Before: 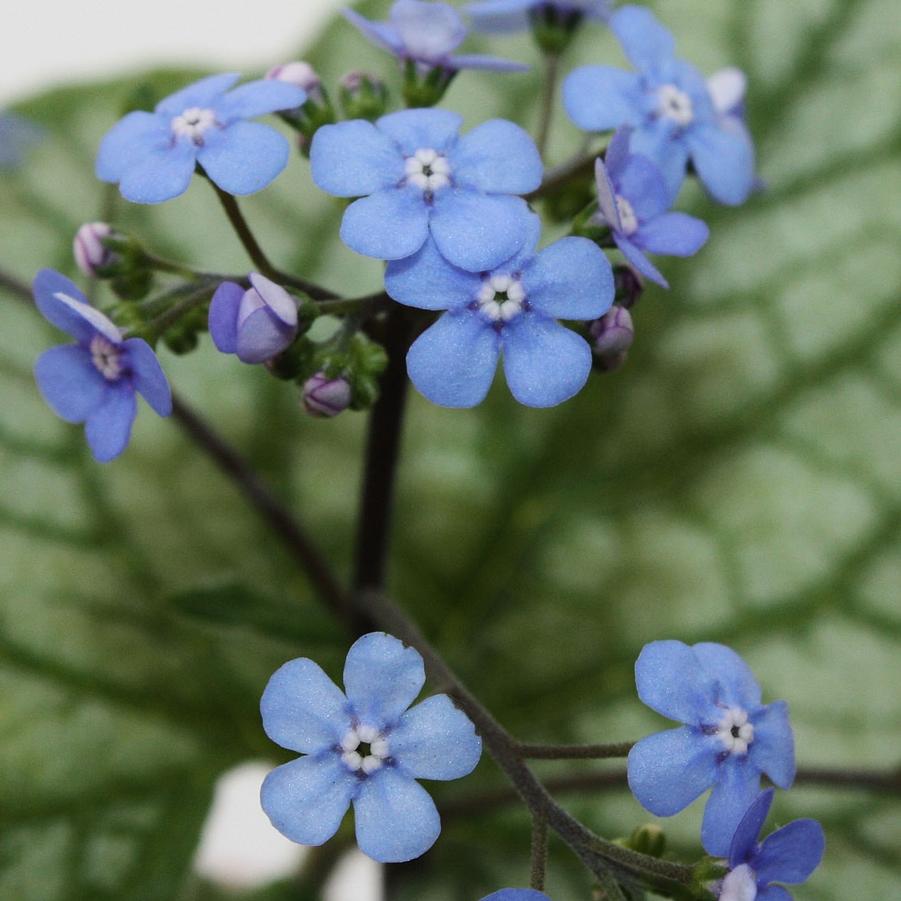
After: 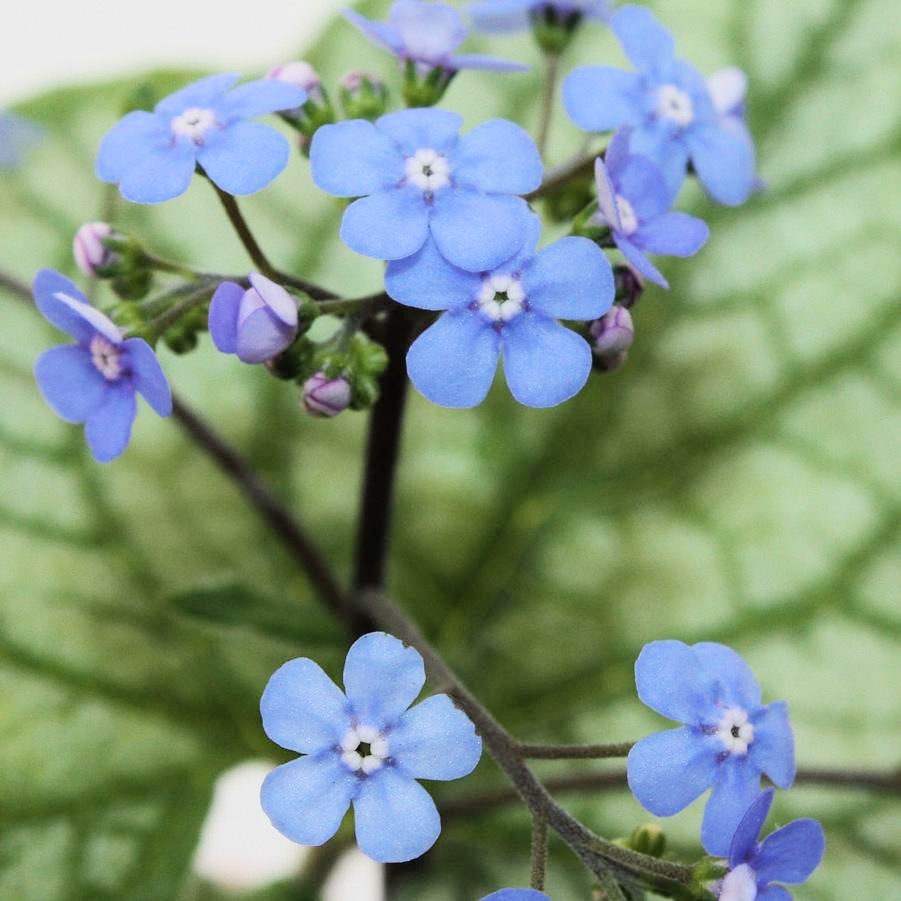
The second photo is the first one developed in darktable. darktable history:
exposure: black level correction 0, exposure 1.199 EV, compensate highlight preservation false
filmic rgb: black relative exposure -7.65 EV, white relative exposure 4.56 EV, hardness 3.61, contrast 0.99, color science v6 (2022)
